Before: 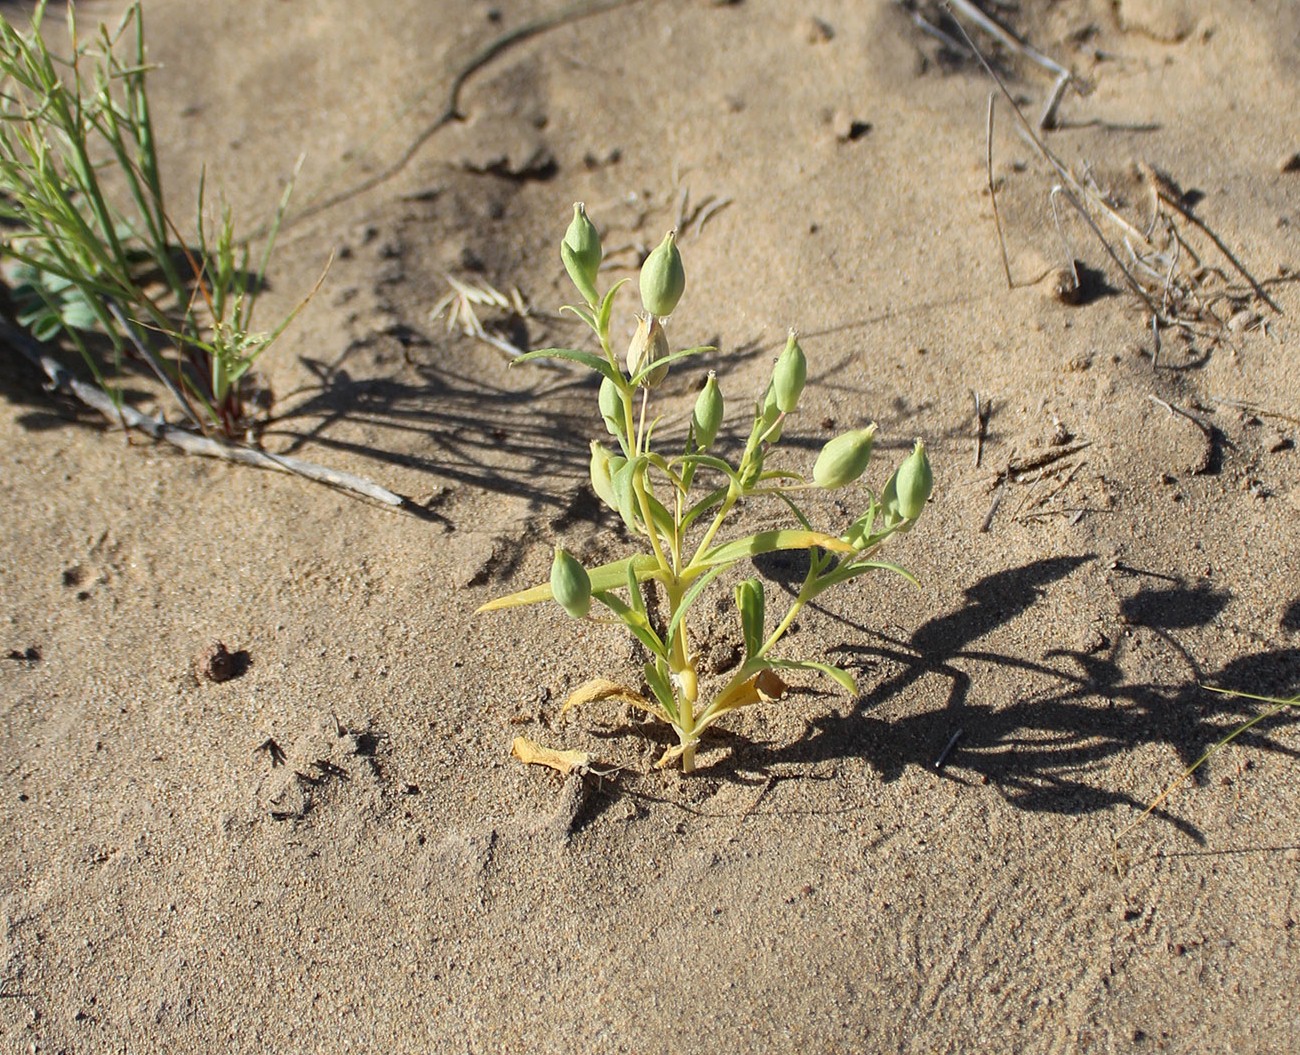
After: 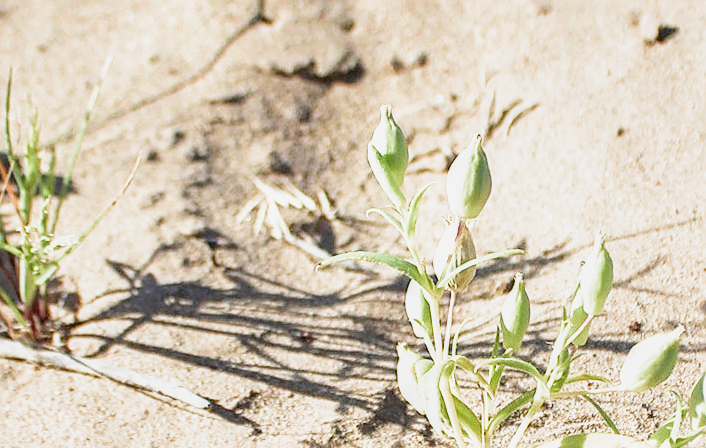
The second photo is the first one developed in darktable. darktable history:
exposure: black level correction 0, exposure 1.95 EV, compensate exposure bias true, compensate highlight preservation false
sharpen: on, module defaults
crop: left 14.857%, top 9.235%, right 30.767%, bottom 48.235%
local contrast: detail 130%
filmic rgb: black relative exposure -13.06 EV, white relative exposure 4.05 EV, target white luminance 85.116%, hardness 6.3, latitude 41.42%, contrast 0.863, shadows ↔ highlights balance 8.11%, color science v4 (2020), iterations of high-quality reconstruction 0
tone equalizer: luminance estimator HSV value / RGB max
